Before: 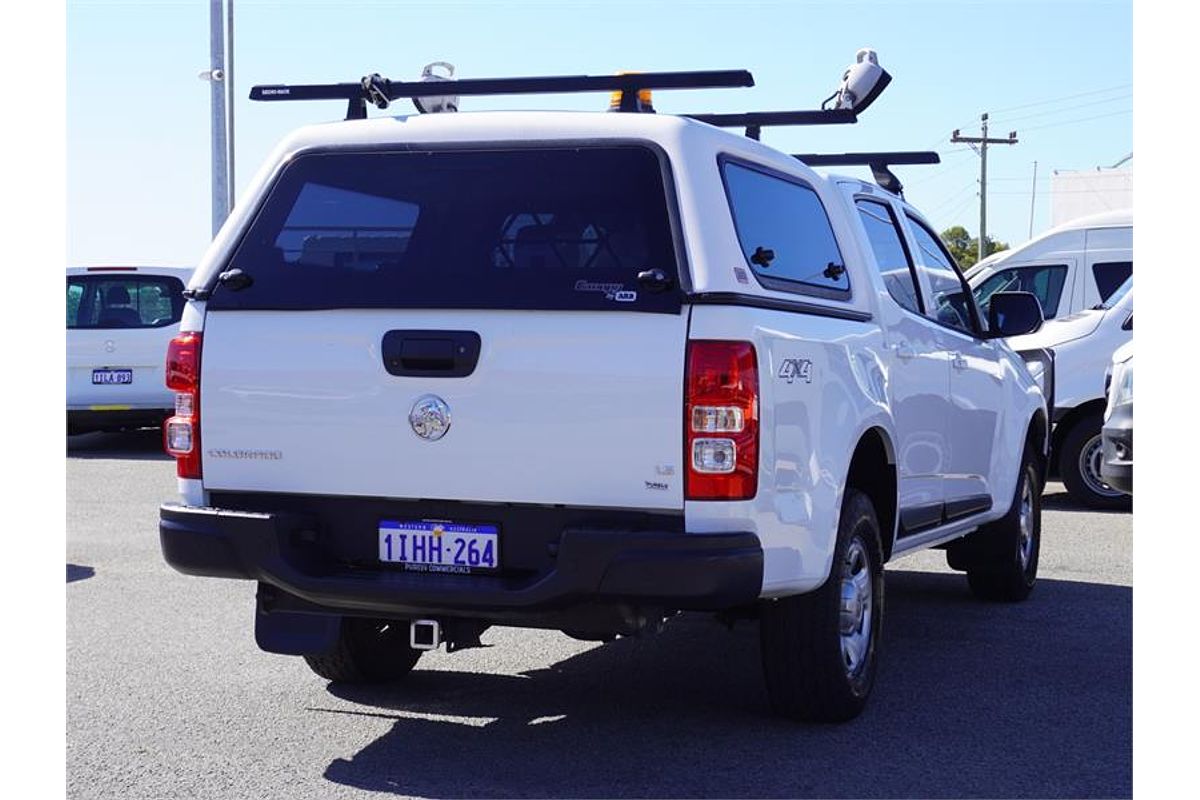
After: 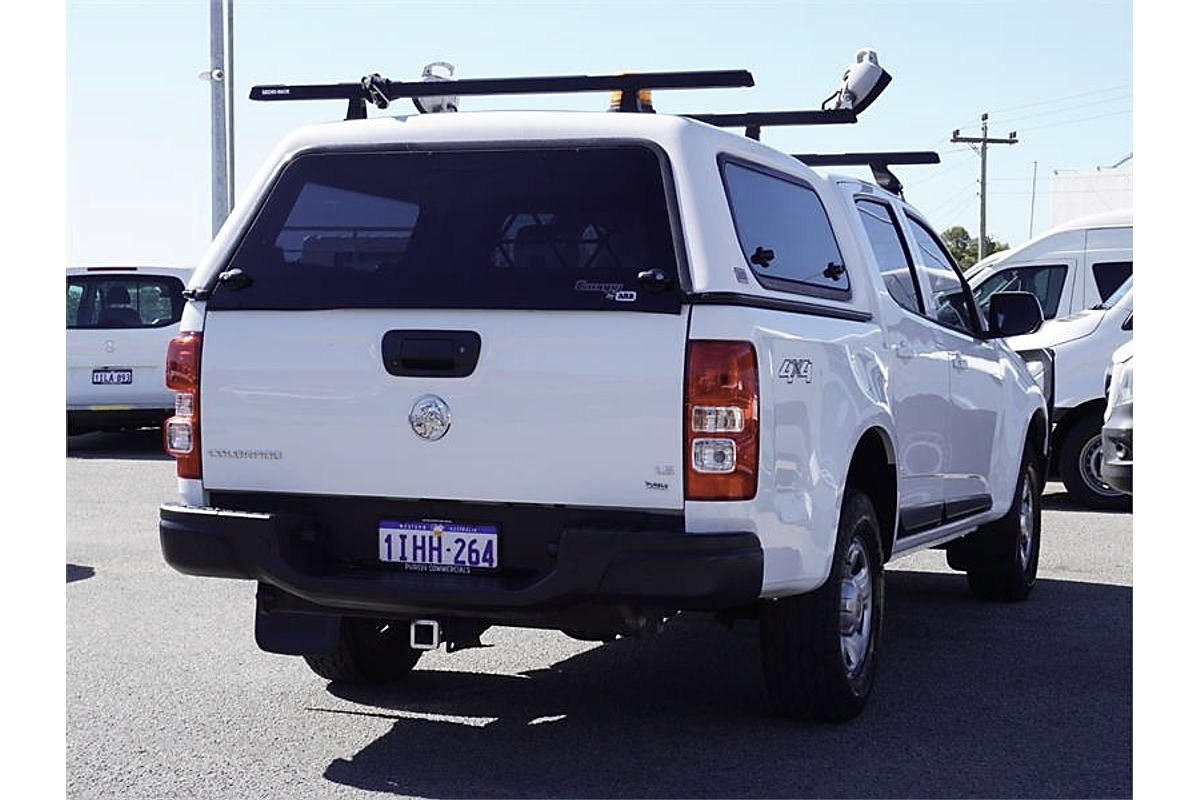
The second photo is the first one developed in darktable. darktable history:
contrast brightness saturation: contrast 0.095, saturation -0.358
sharpen: radius 1.879, amount 0.411, threshold 1.741
